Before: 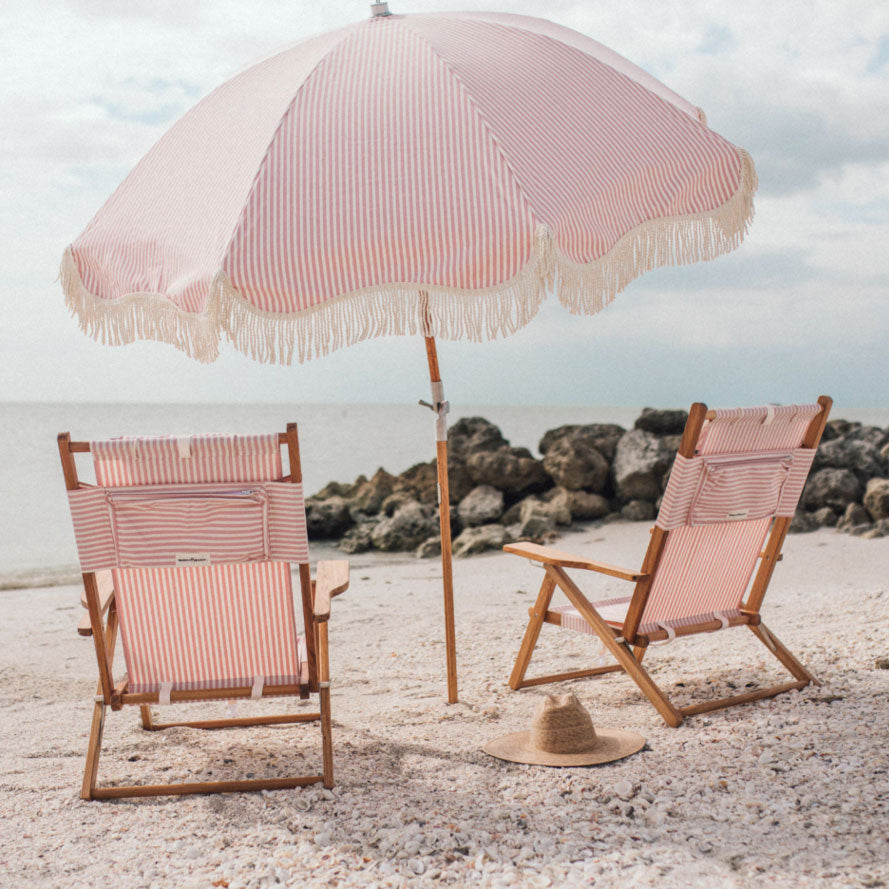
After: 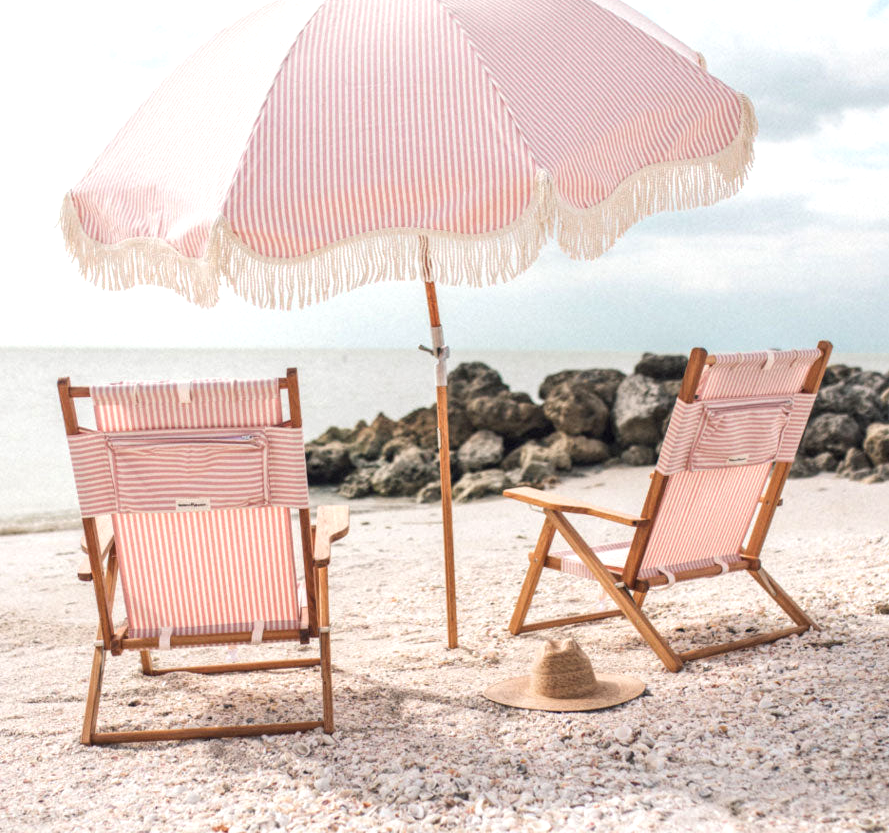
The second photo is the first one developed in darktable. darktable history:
exposure: black level correction 0, exposure 0.5 EV, compensate exposure bias true, compensate highlight preservation false
crop and rotate: top 6.25%
local contrast: highlights 100%, shadows 100%, detail 120%, midtone range 0.2
